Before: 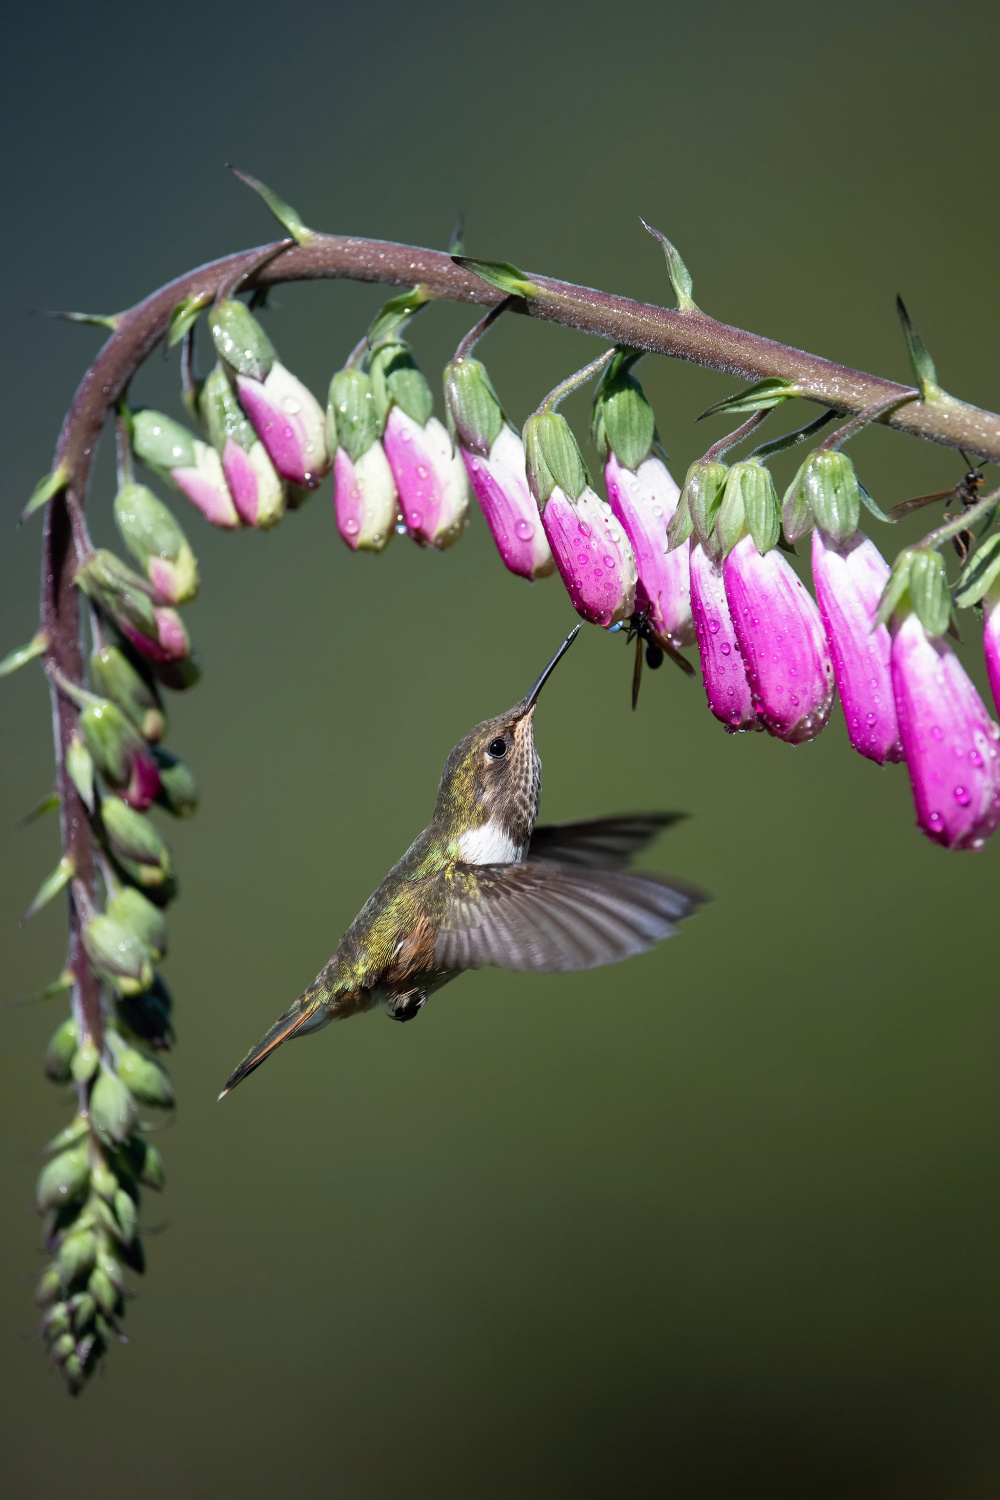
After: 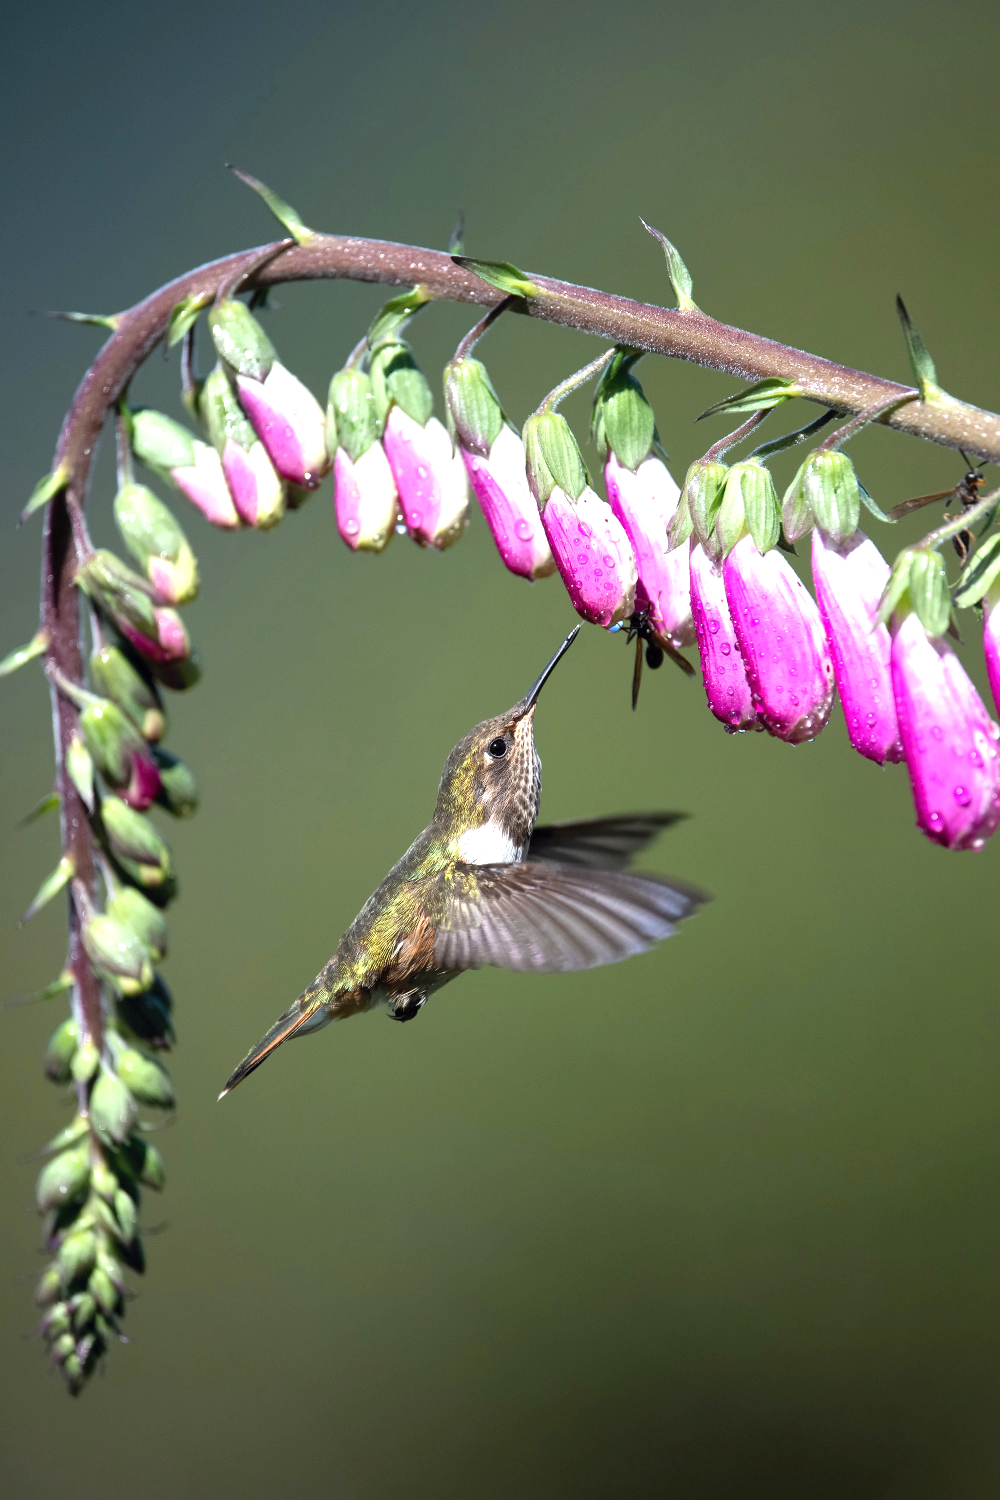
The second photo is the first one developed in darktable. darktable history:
levels: levels [0, 0.492, 0.984]
exposure: black level correction 0, exposure 0.7 EV, compensate exposure bias true, compensate highlight preservation false
